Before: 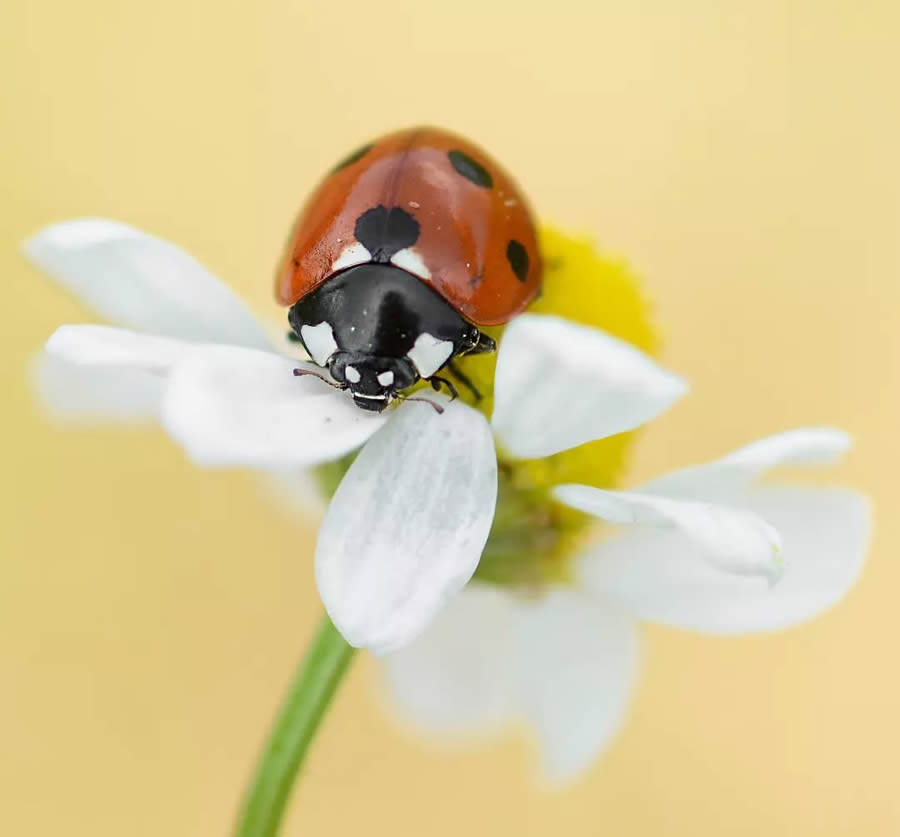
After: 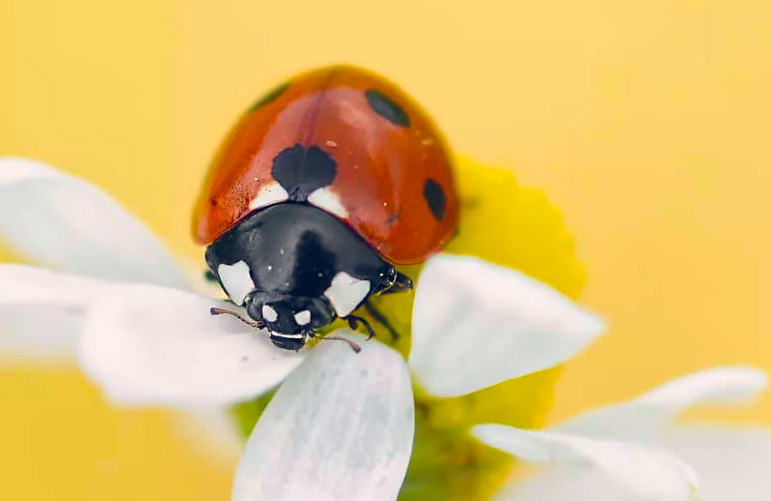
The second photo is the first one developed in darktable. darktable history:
crop and rotate: left 9.292%, top 7.291%, right 4.96%, bottom 32.793%
color balance rgb: shadows lift › chroma 0.971%, shadows lift › hue 115.86°, highlights gain › chroma 1.624%, highlights gain › hue 55.44°, global offset › luminance 0.374%, global offset › chroma 0.21%, global offset › hue 254.87°, linear chroma grading › global chroma 14.971%, perceptual saturation grading › global saturation 30.469%, global vibrance 20%
color correction: highlights a* 0.062, highlights b* -0.384
